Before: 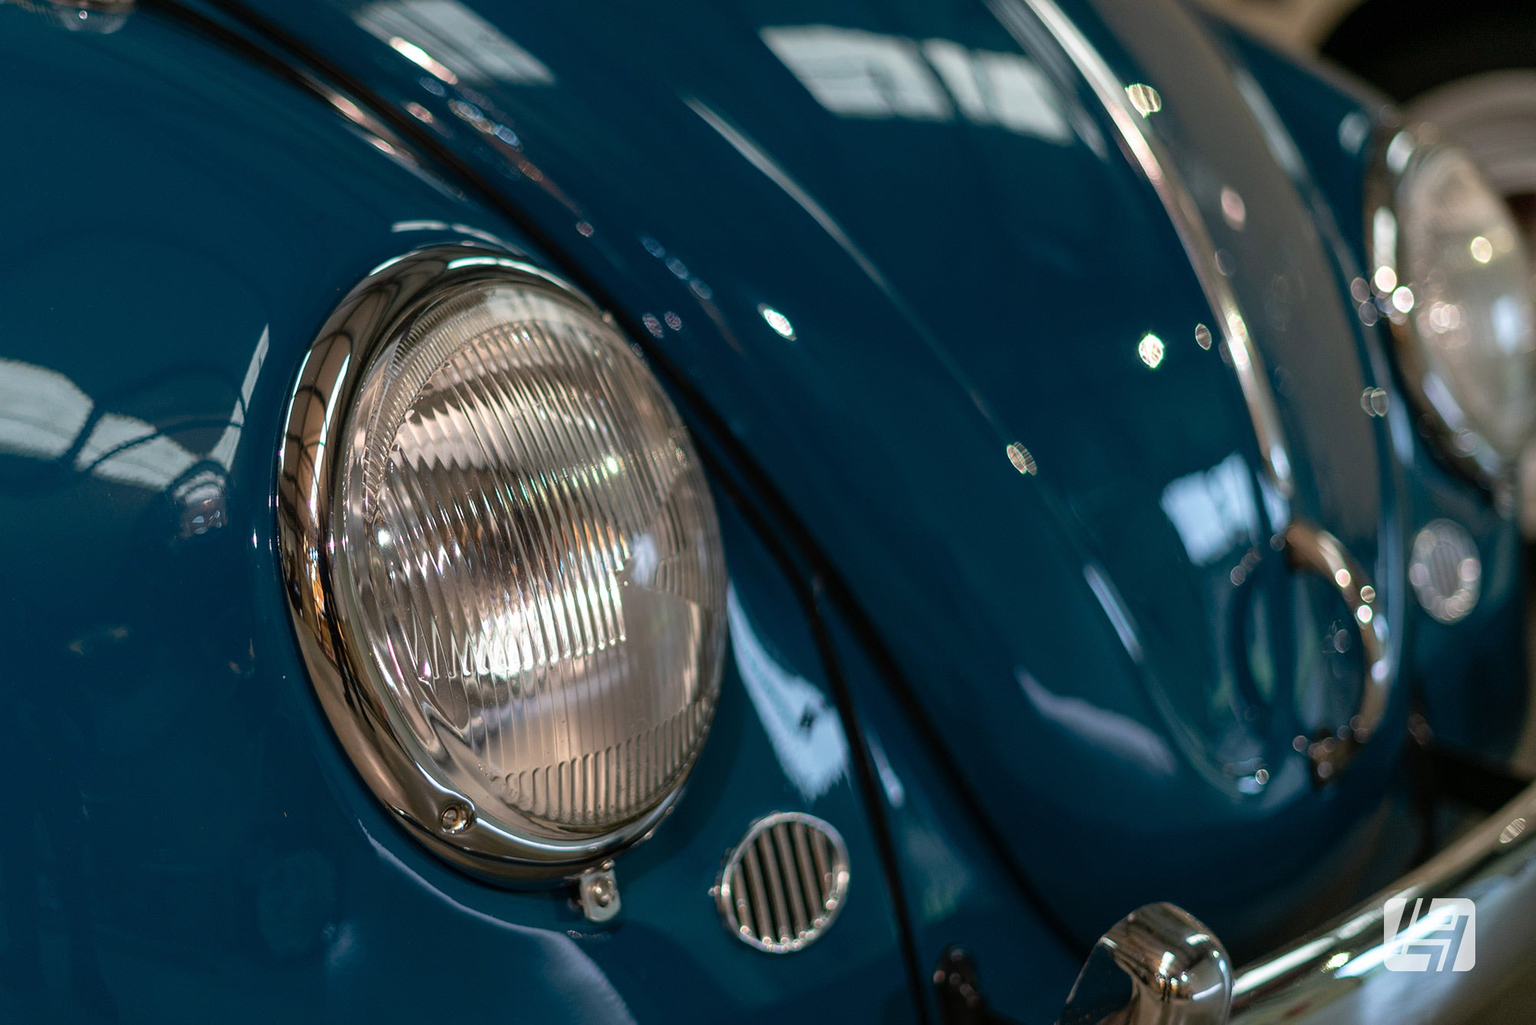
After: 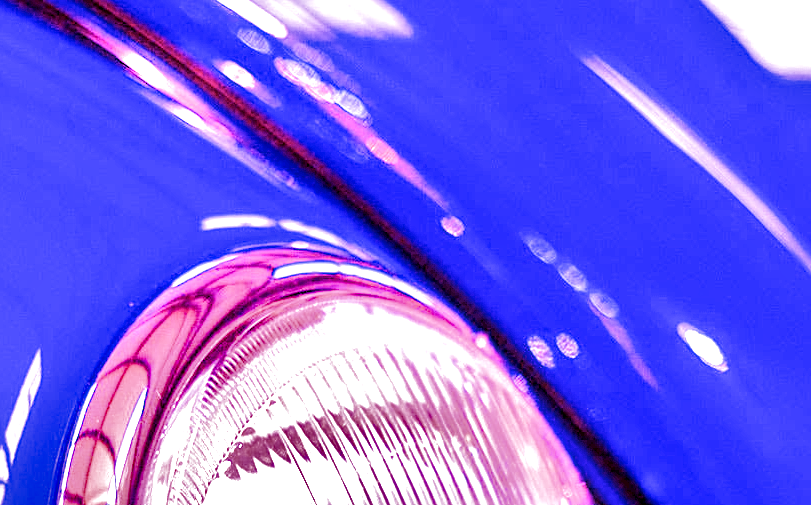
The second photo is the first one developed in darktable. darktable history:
crop: left 15.452%, top 5.459%, right 43.956%, bottom 56.62%
shadows and highlights: shadows 20.91, highlights -82.73, soften with gaussian
white balance: red 8, blue 8
filmic rgb: black relative exposure -7.15 EV, white relative exposure 5.36 EV, hardness 3.02
sharpen: amount 0.2
local contrast: highlights 99%, shadows 86%, detail 160%, midtone range 0.2
haze removal: compatibility mode true, adaptive false
